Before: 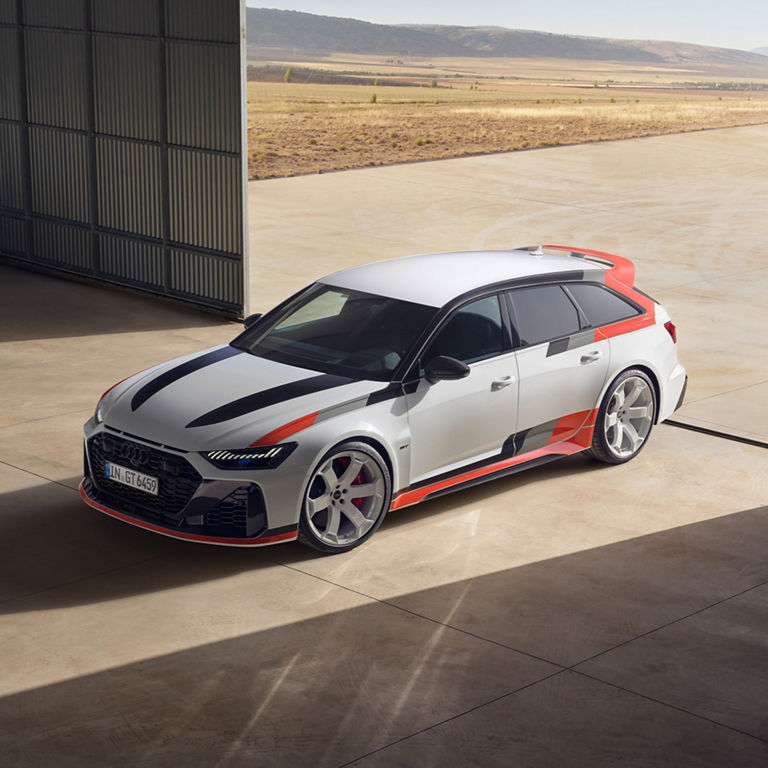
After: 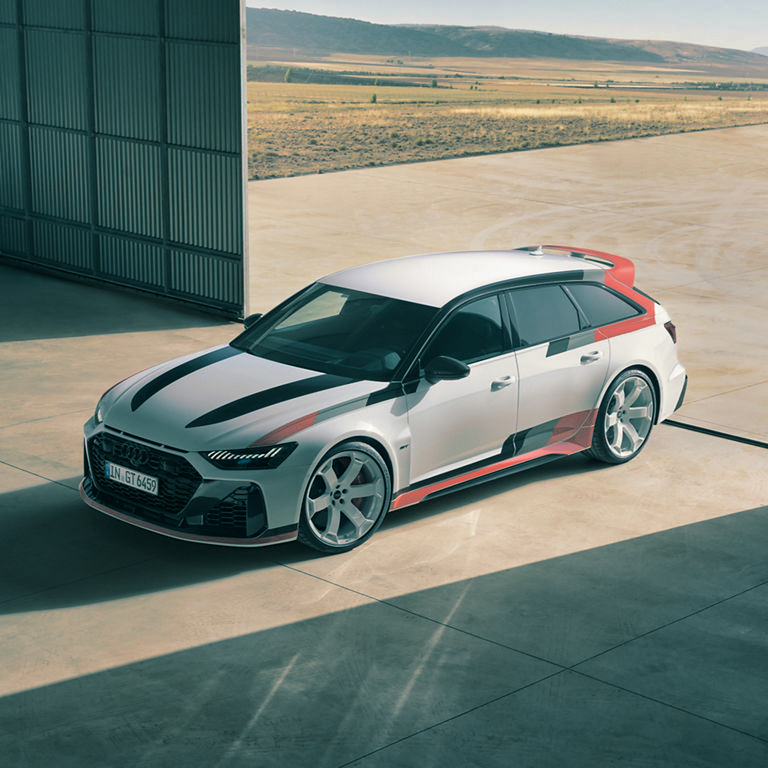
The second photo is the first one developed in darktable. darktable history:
split-toning: shadows › hue 186.43°, highlights › hue 49.29°, compress 30.29%
shadows and highlights: low approximation 0.01, soften with gaussian
